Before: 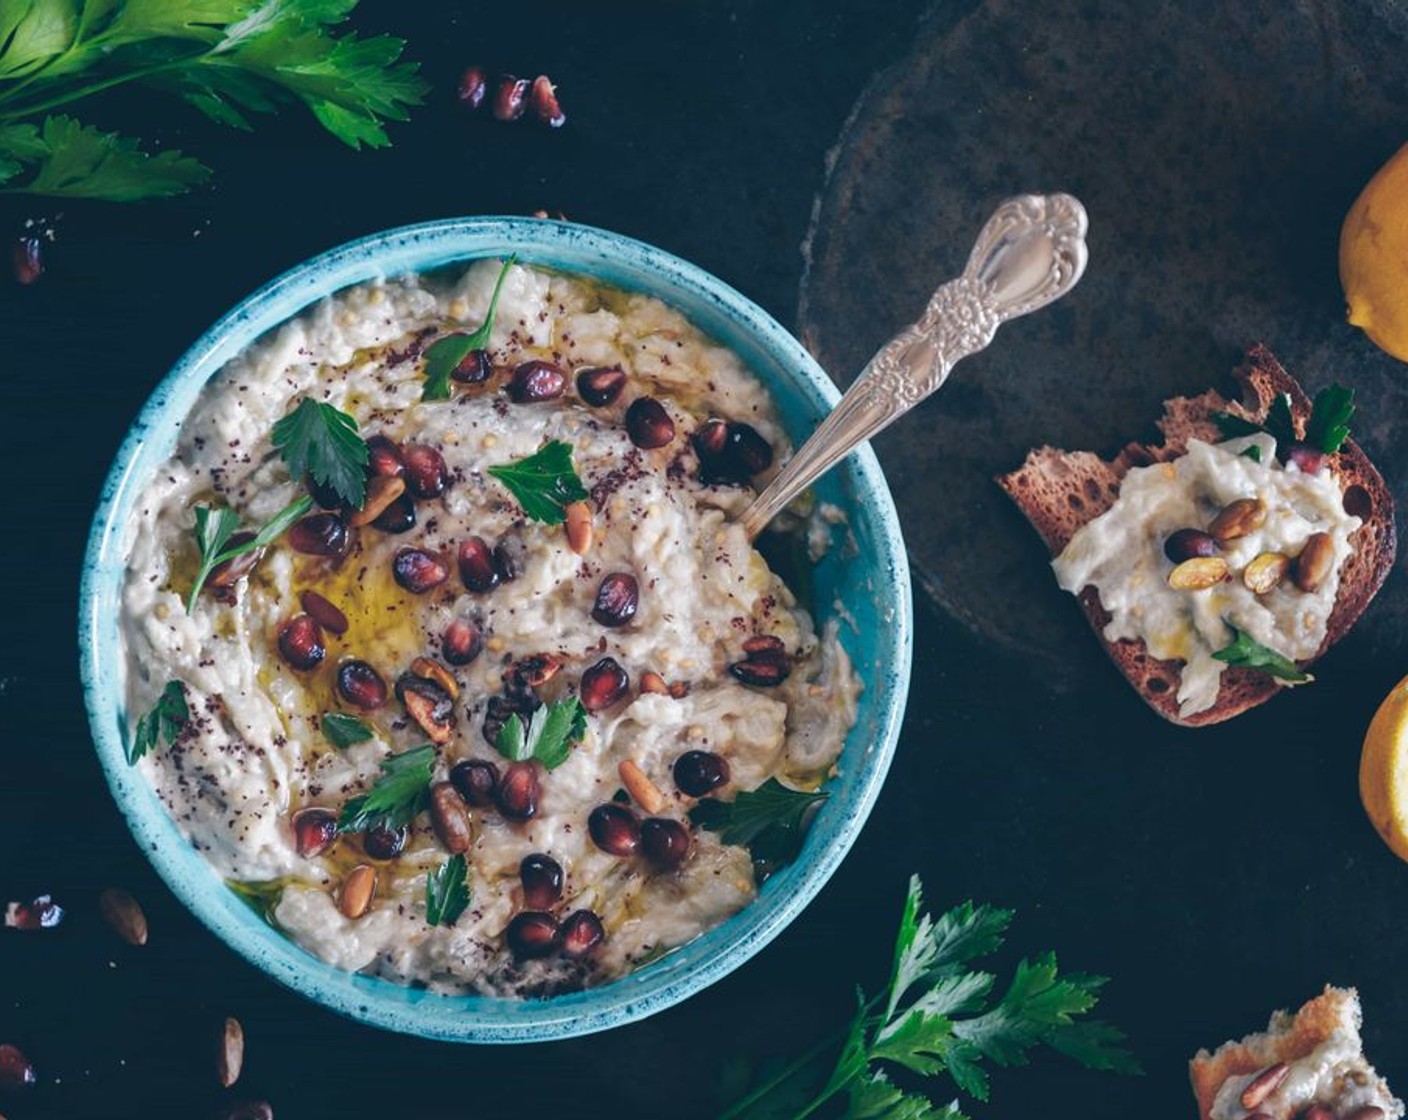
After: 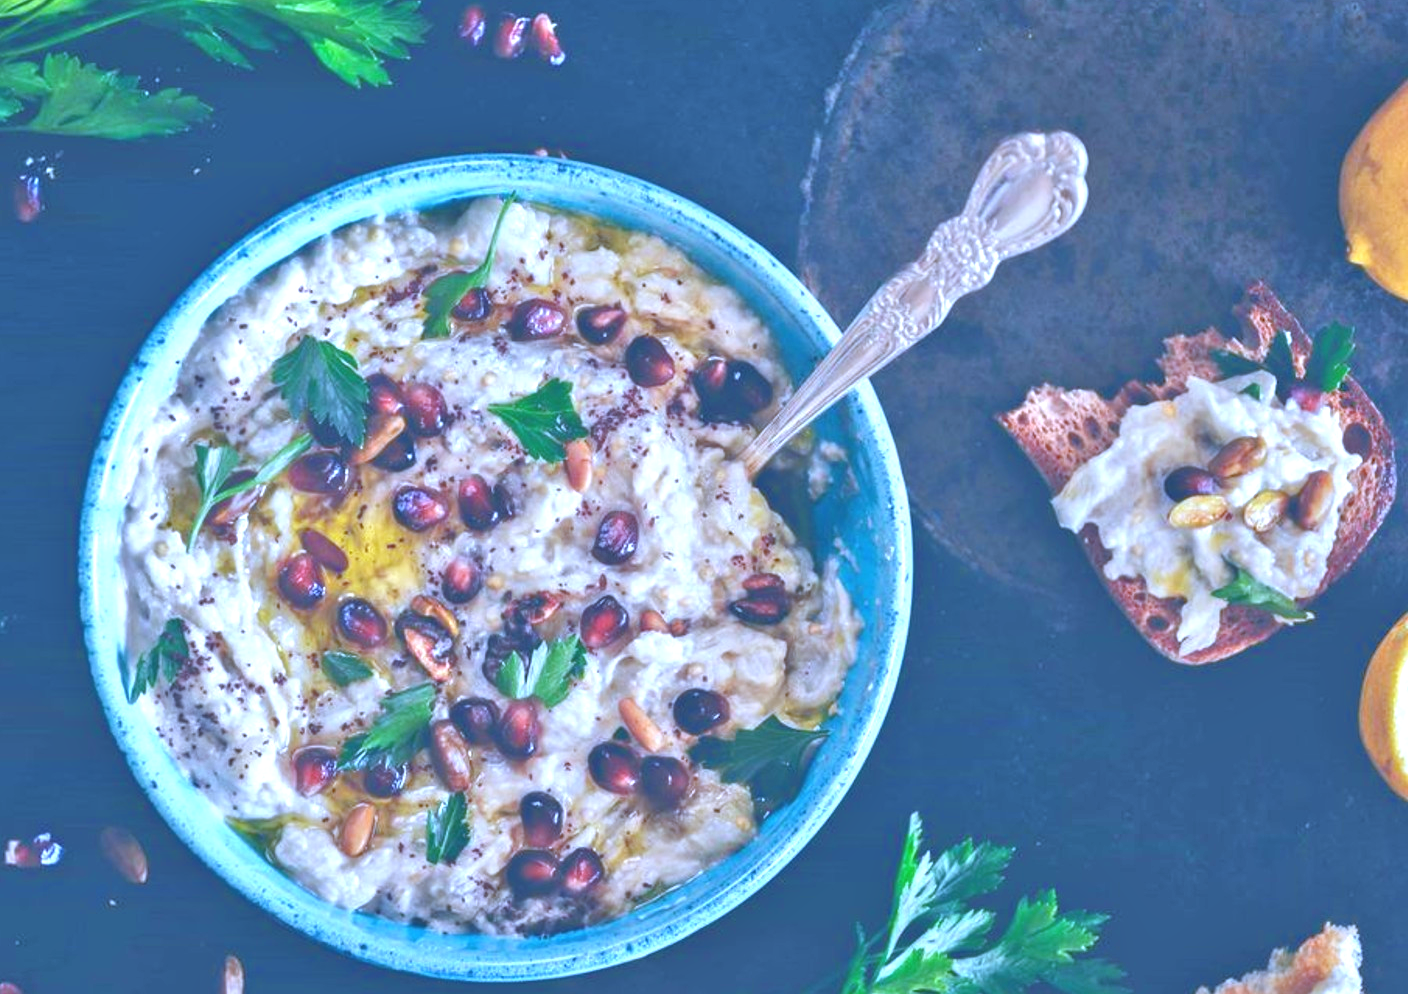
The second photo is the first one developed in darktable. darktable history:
tone equalizer: -8 EV 2 EV, -7 EV 2 EV, -6 EV 2 EV, -5 EV 2 EV, -4 EV 2 EV, -3 EV 1.5 EV, -2 EV 1 EV, -1 EV 0.5 EV
white balance: red 0.871, blue 1.249
crop and rotate: top 5.609%, bottom 5.609%
exposure: black level correction -0.002, exposure 0.708 EV, compensate exposure bias true, compensate highlight preservation false
